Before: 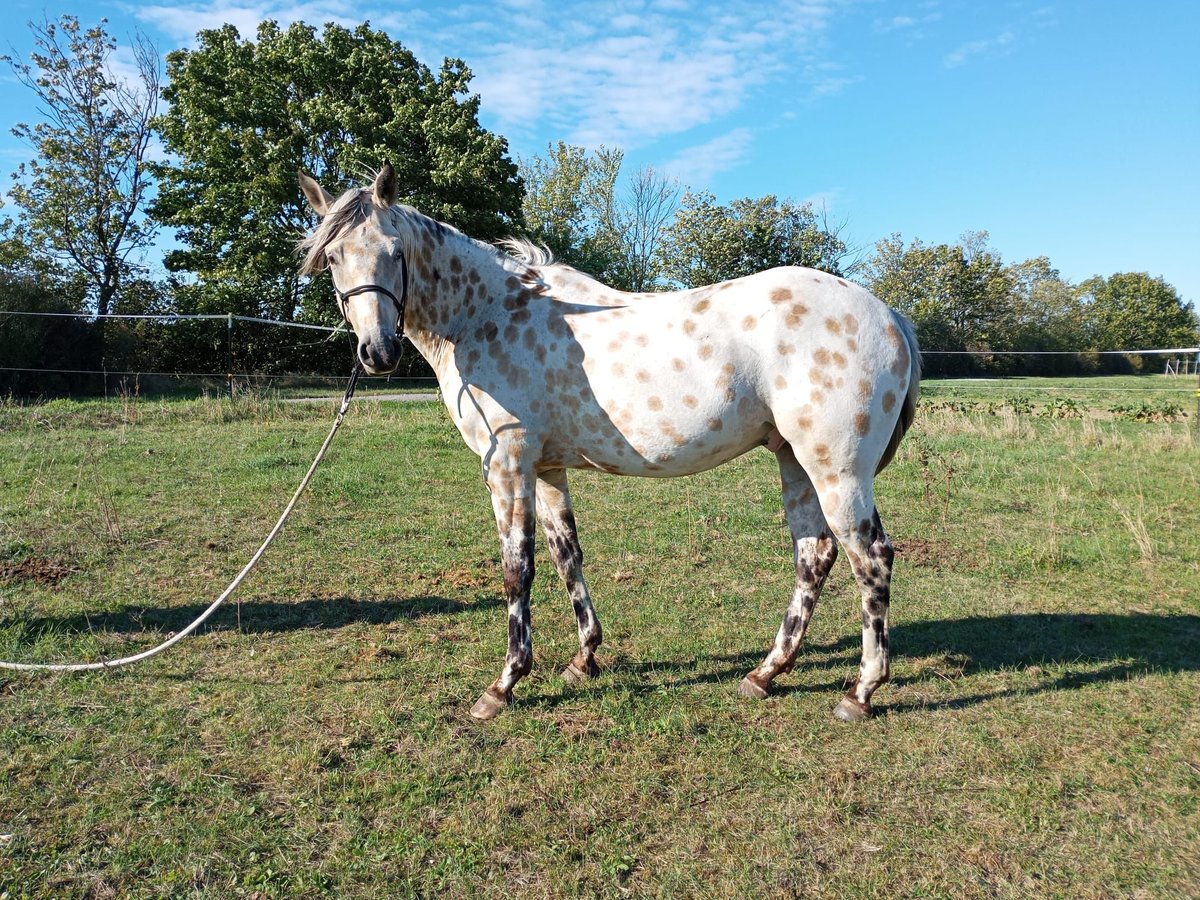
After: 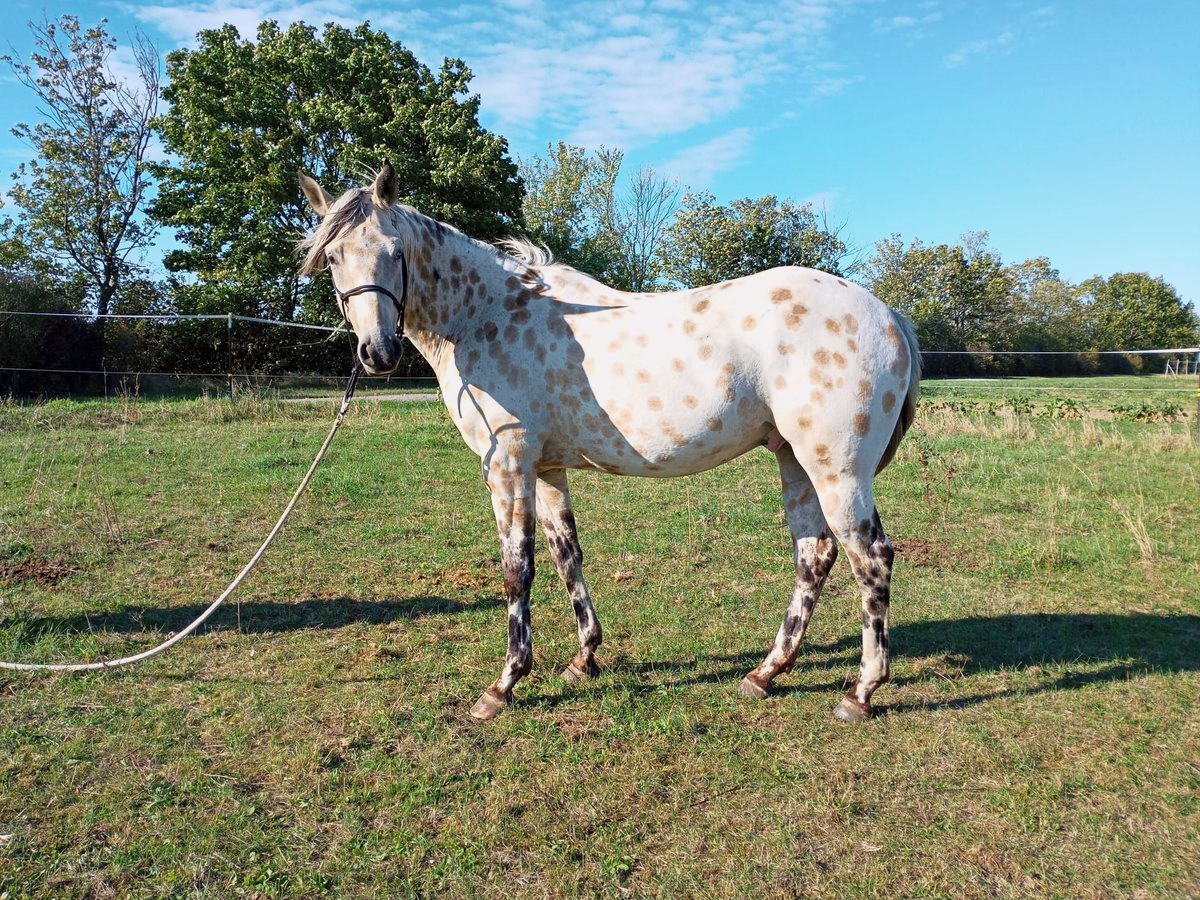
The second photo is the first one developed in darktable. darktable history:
tone curve: curves: ch0 [(0.013, 0) (0.061, 0.068) (0.239, 0.256) (0.502, 0.505) (0.683, 0.676) (0.761, 0.773) (0.858, 0.858) (0.987, 0.945)]; ch1 [(0, 0) (0.172, 0.123) (0.304, 0.267) (0.414, 0.395) (0.472, 0.473) (0.502, 0.508) (0.521, 0.528) (0.583, 0.595) (0.654, 0.673) (0.728, 0.761) (1, 1)]; ch2 [(0, 0) (0.411, 0.424) (0.485, 0.476) (0.502, 0.502) (0.553, 0.557) (0.57, 0.576) (1, 1)], color space Lab, independent channels, preserve colors none
